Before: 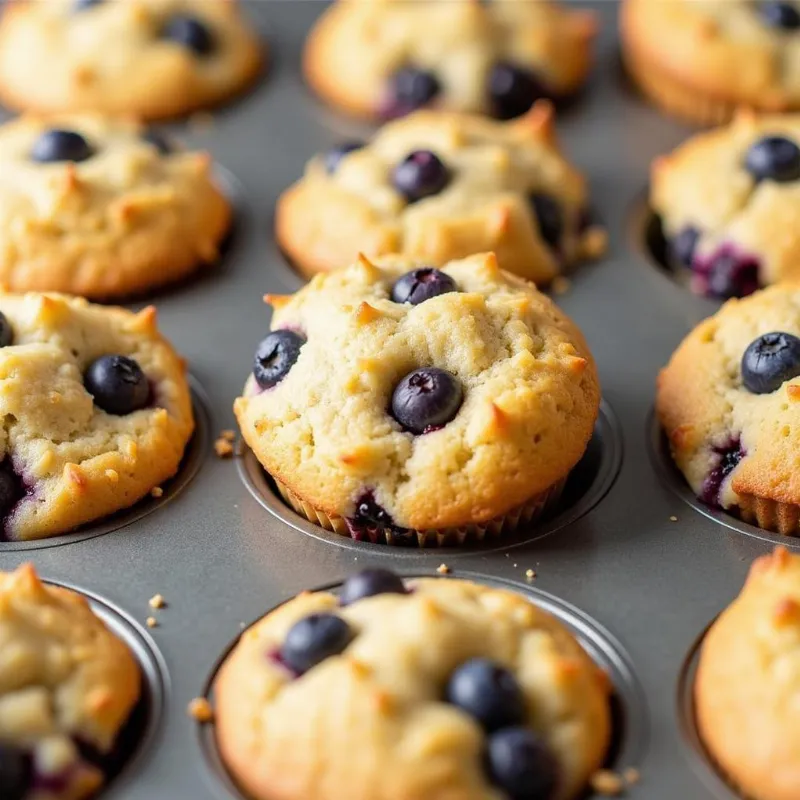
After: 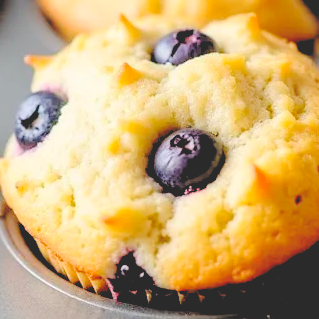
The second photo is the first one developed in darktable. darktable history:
crop: left 30%, top 30%, right 30%, bottom 30%
base curve: curves: ch0 [(0, 0.024) (0.055, 0.065) (0.121, 0.166) (0.236, 0.319) (0.693, 0.726) (1, 1)], preserve colors none
rgb levels: levels [[0.027, 0.429, 0.996], [0, 0.5, 1], [0, 0.5, 1]]
contrast brightness saturation: contrast 0.04, saturation 0.16
